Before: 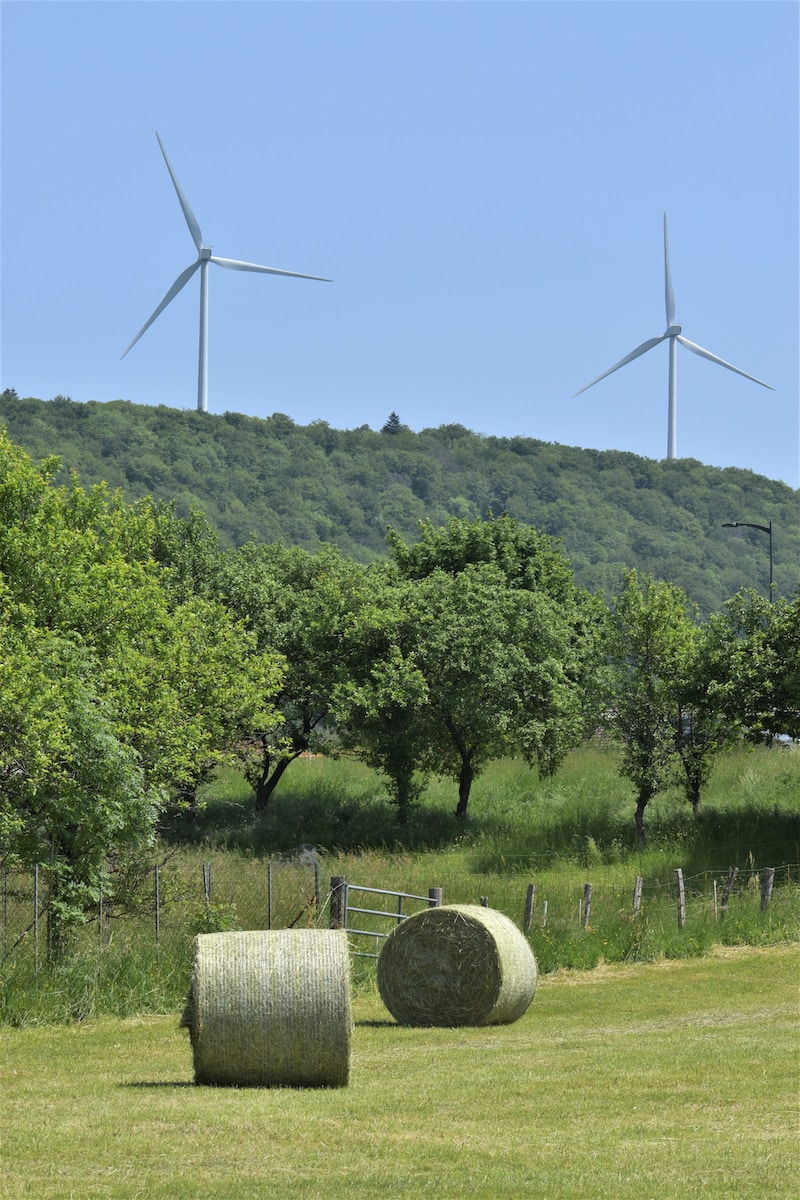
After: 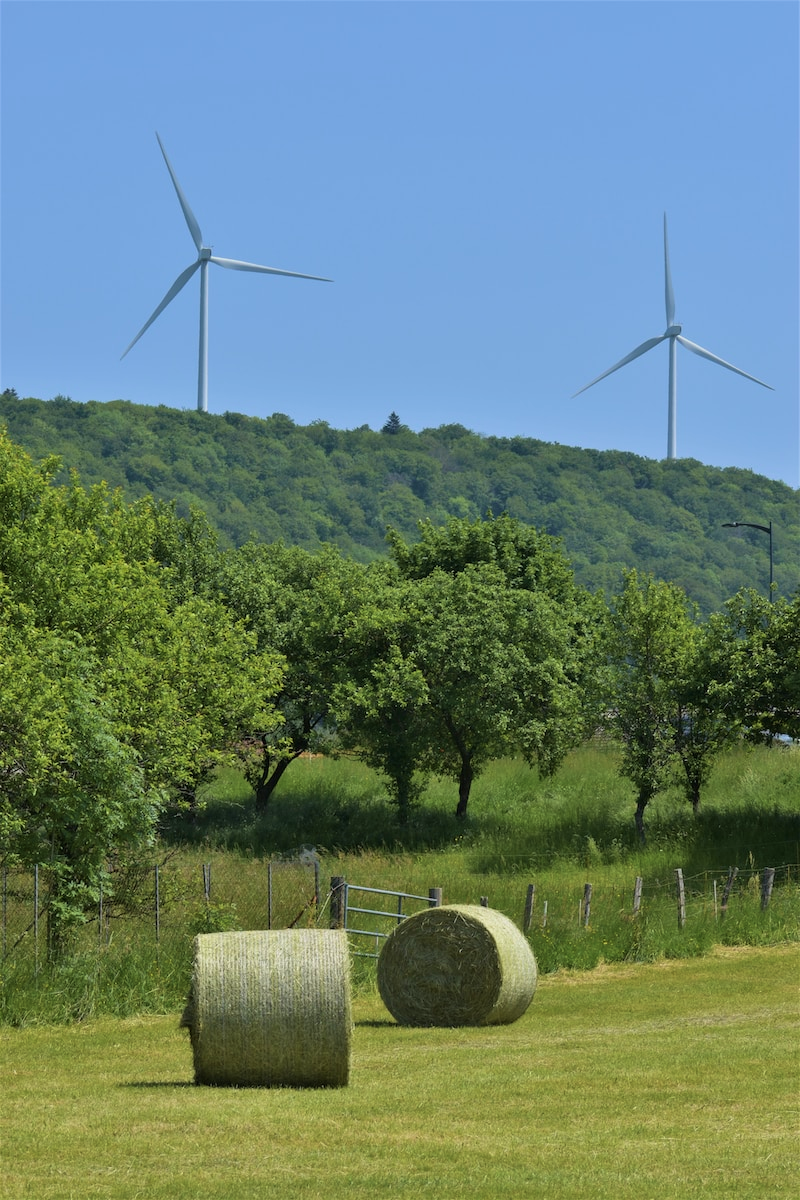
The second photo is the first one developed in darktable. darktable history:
velvia: strength 45.13%
exposure: exposure -0.335 EV, compensate exposure bias true, compensate highlight preservation false
